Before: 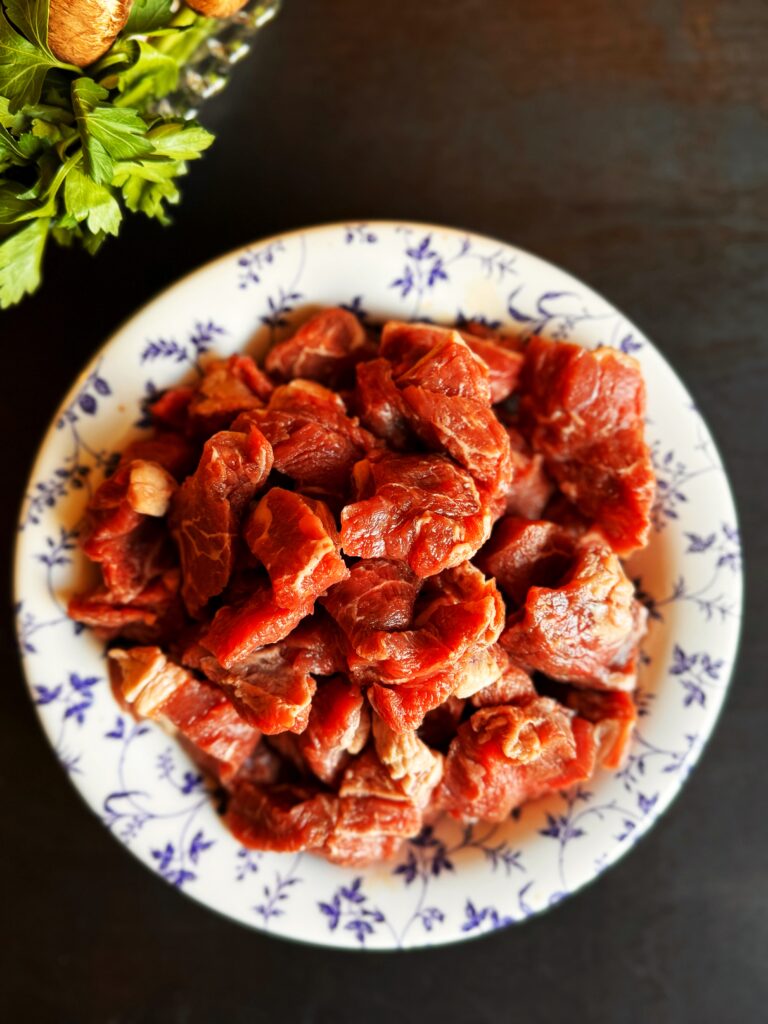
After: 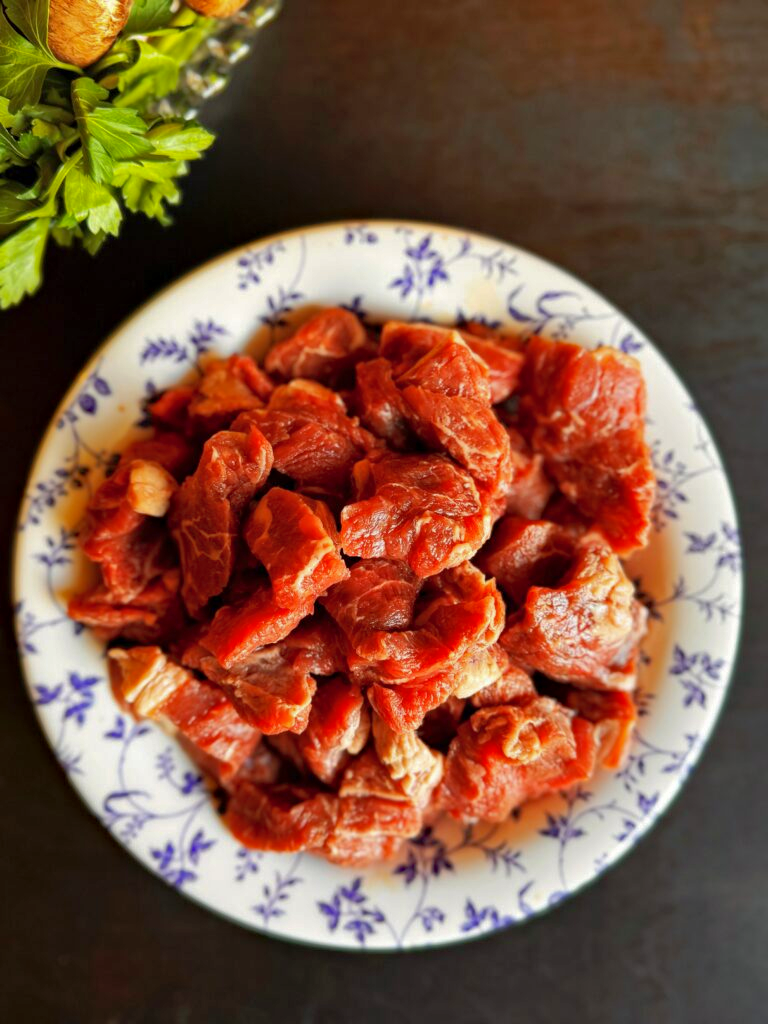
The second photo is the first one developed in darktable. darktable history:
haze removal: adaptive false
shadows and highlights: on, module defaults
exposure: exposure -0.01 EV, compensate highlight preservation false
